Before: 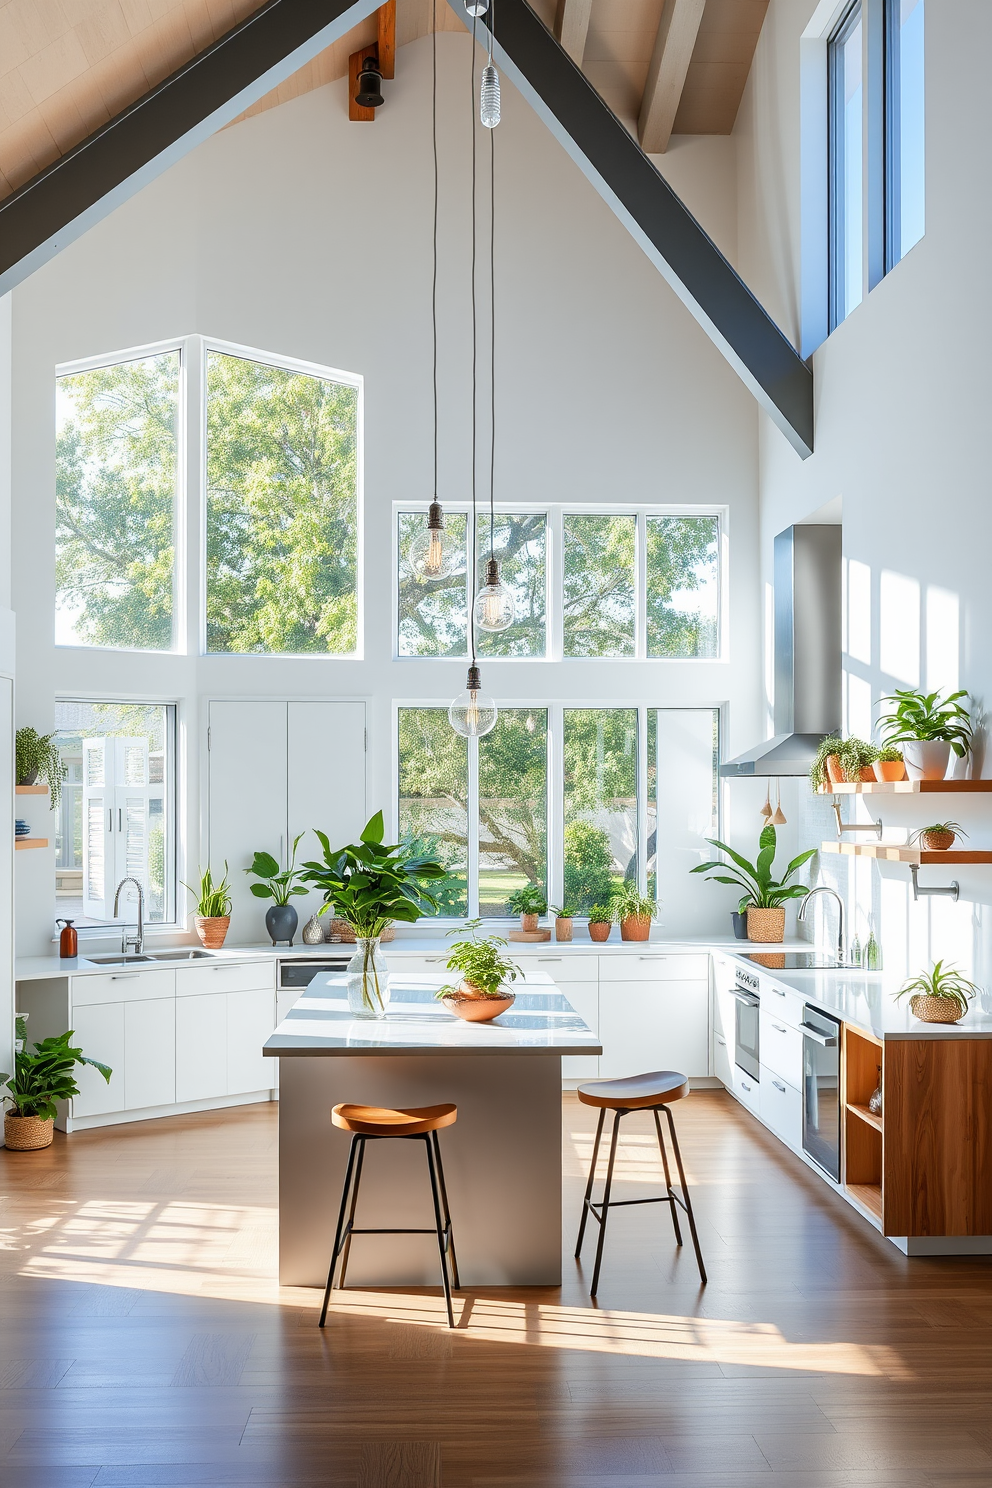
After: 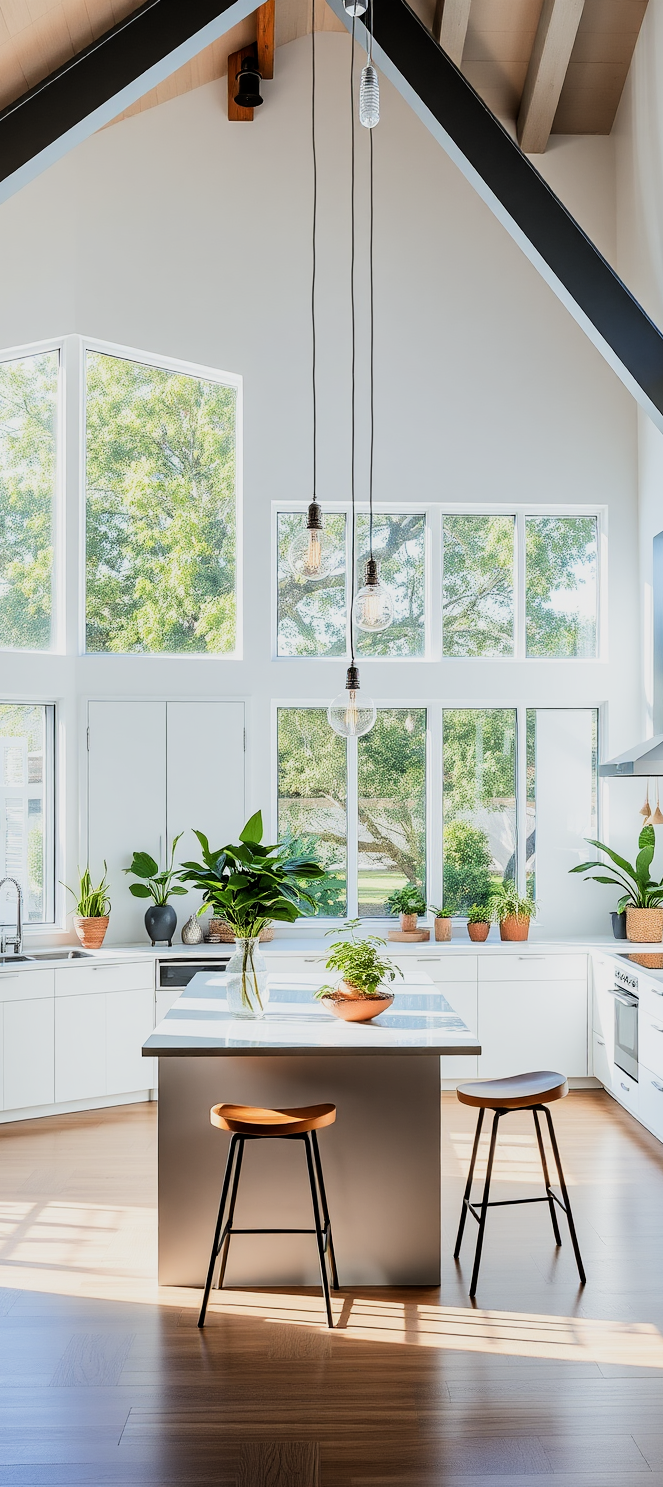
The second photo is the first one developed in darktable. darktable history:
crop and rotate: left 12.39%, right 20.736%
filmic rgb: black relative exposure -8.02 EV, white relative exposure 4.02 EV, hardness 4.14, contrast 1.373
